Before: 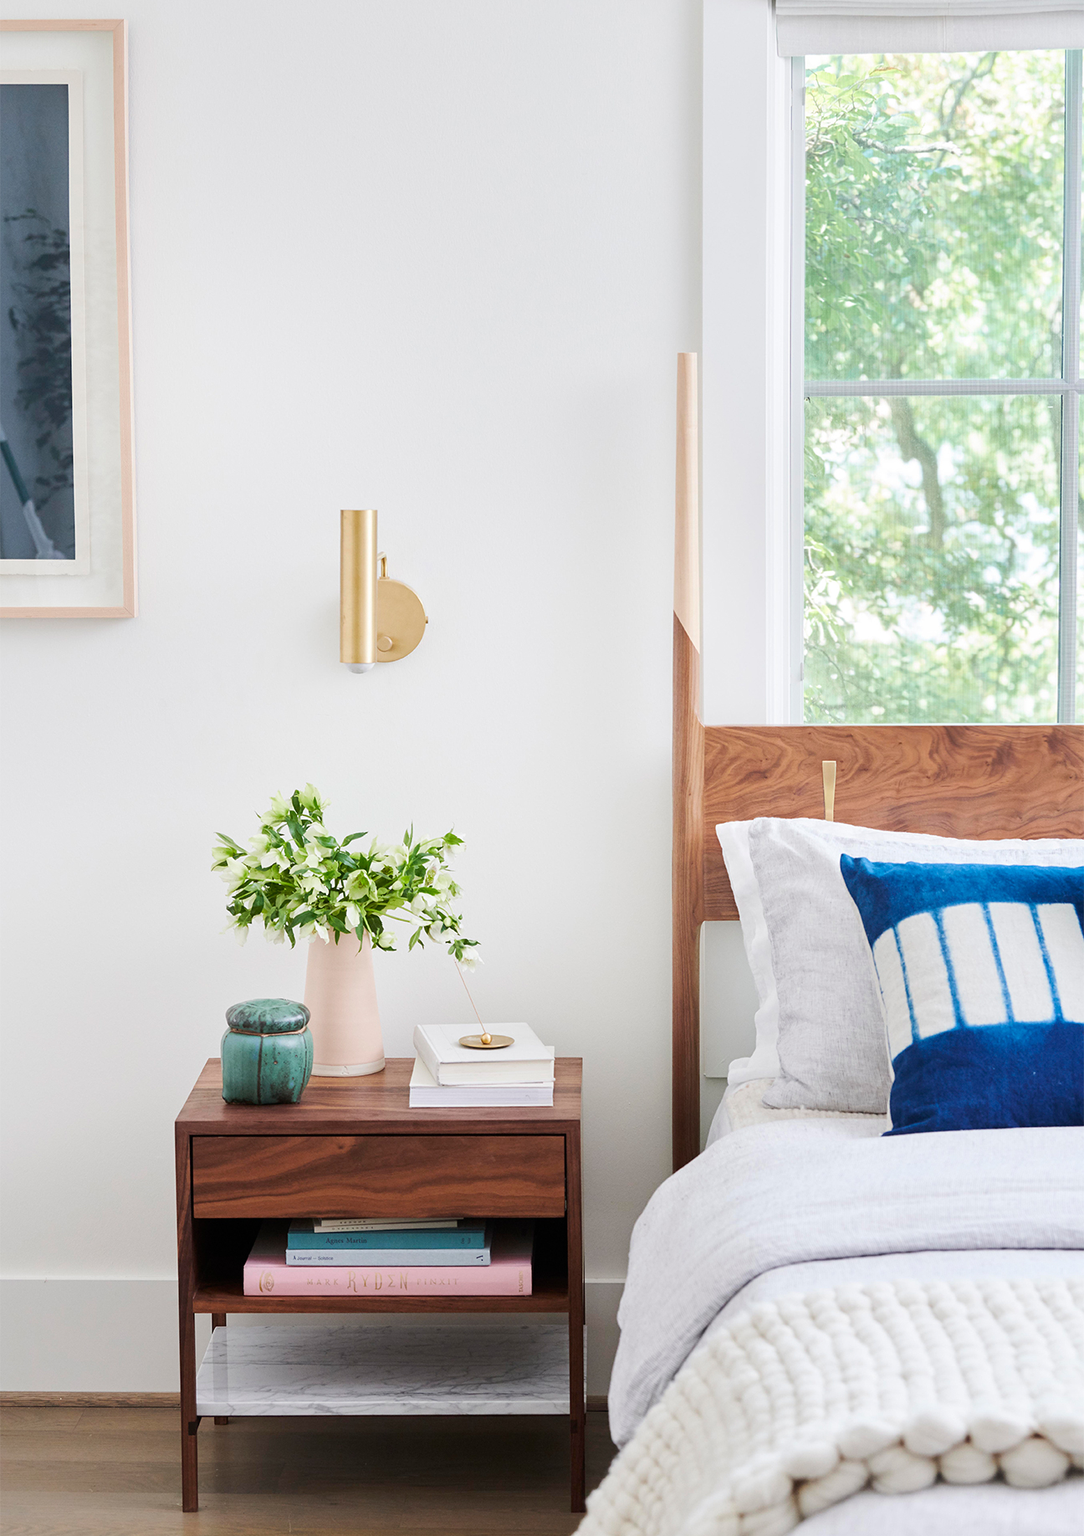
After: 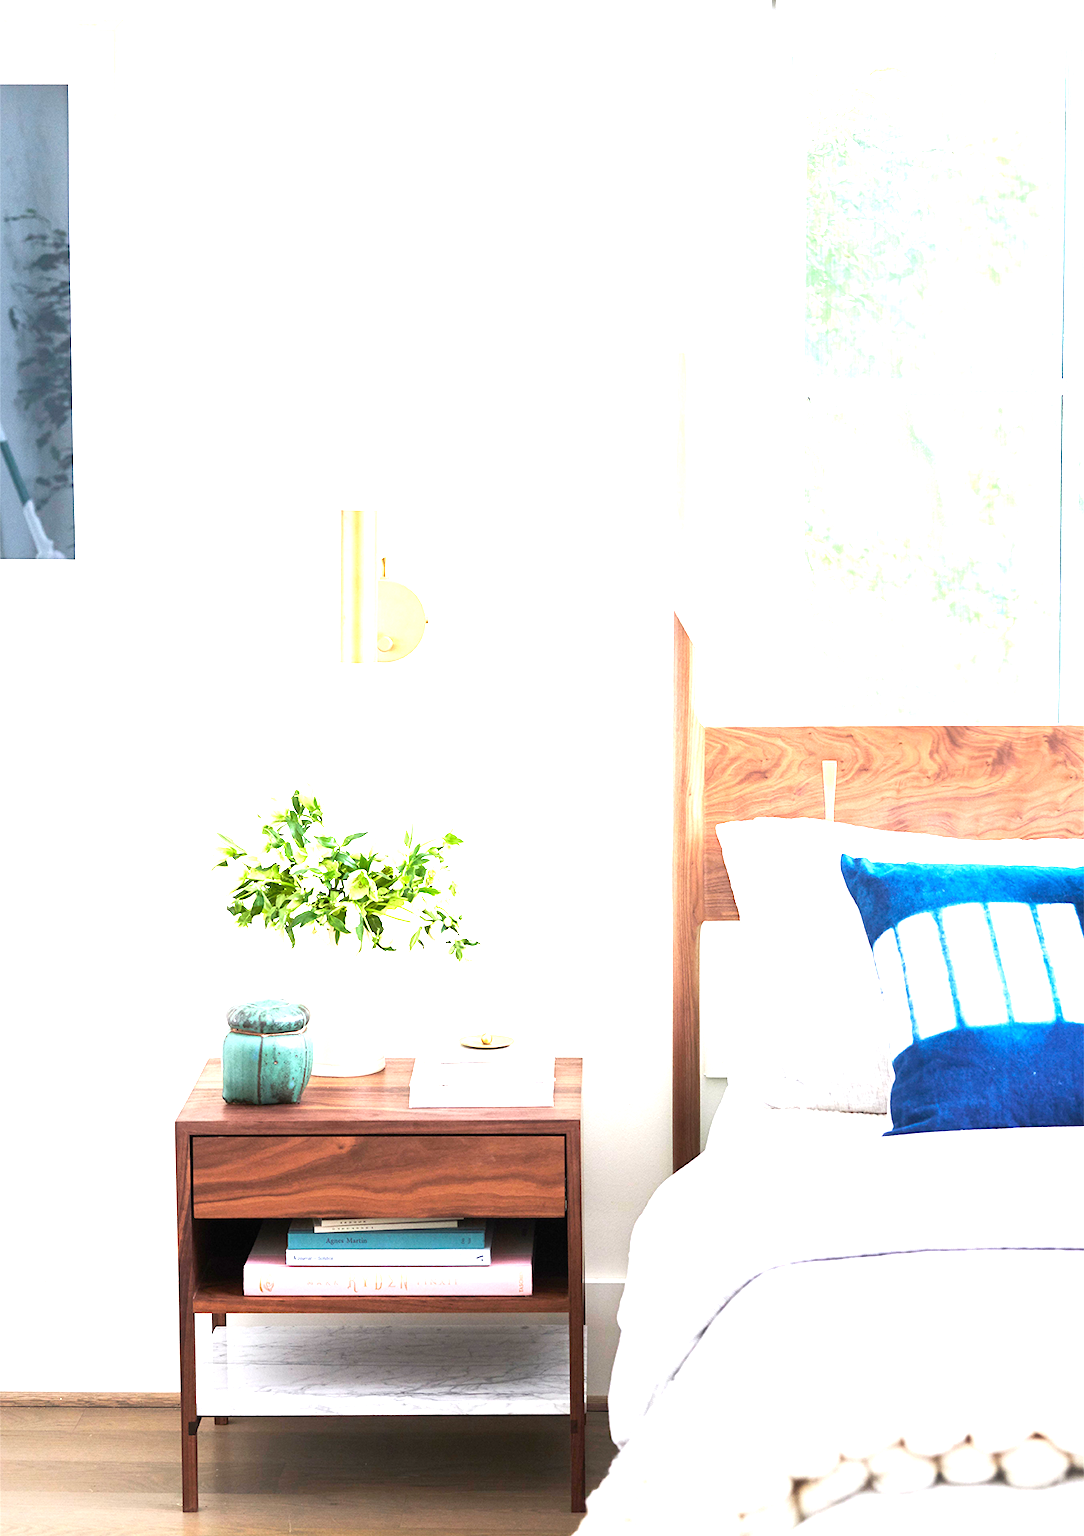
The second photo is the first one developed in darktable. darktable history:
base curve: preserve colors none
exposure: black level correction 0, exposure 1.473 EV, compensate exposure bias true, compensate highlight preservation false
